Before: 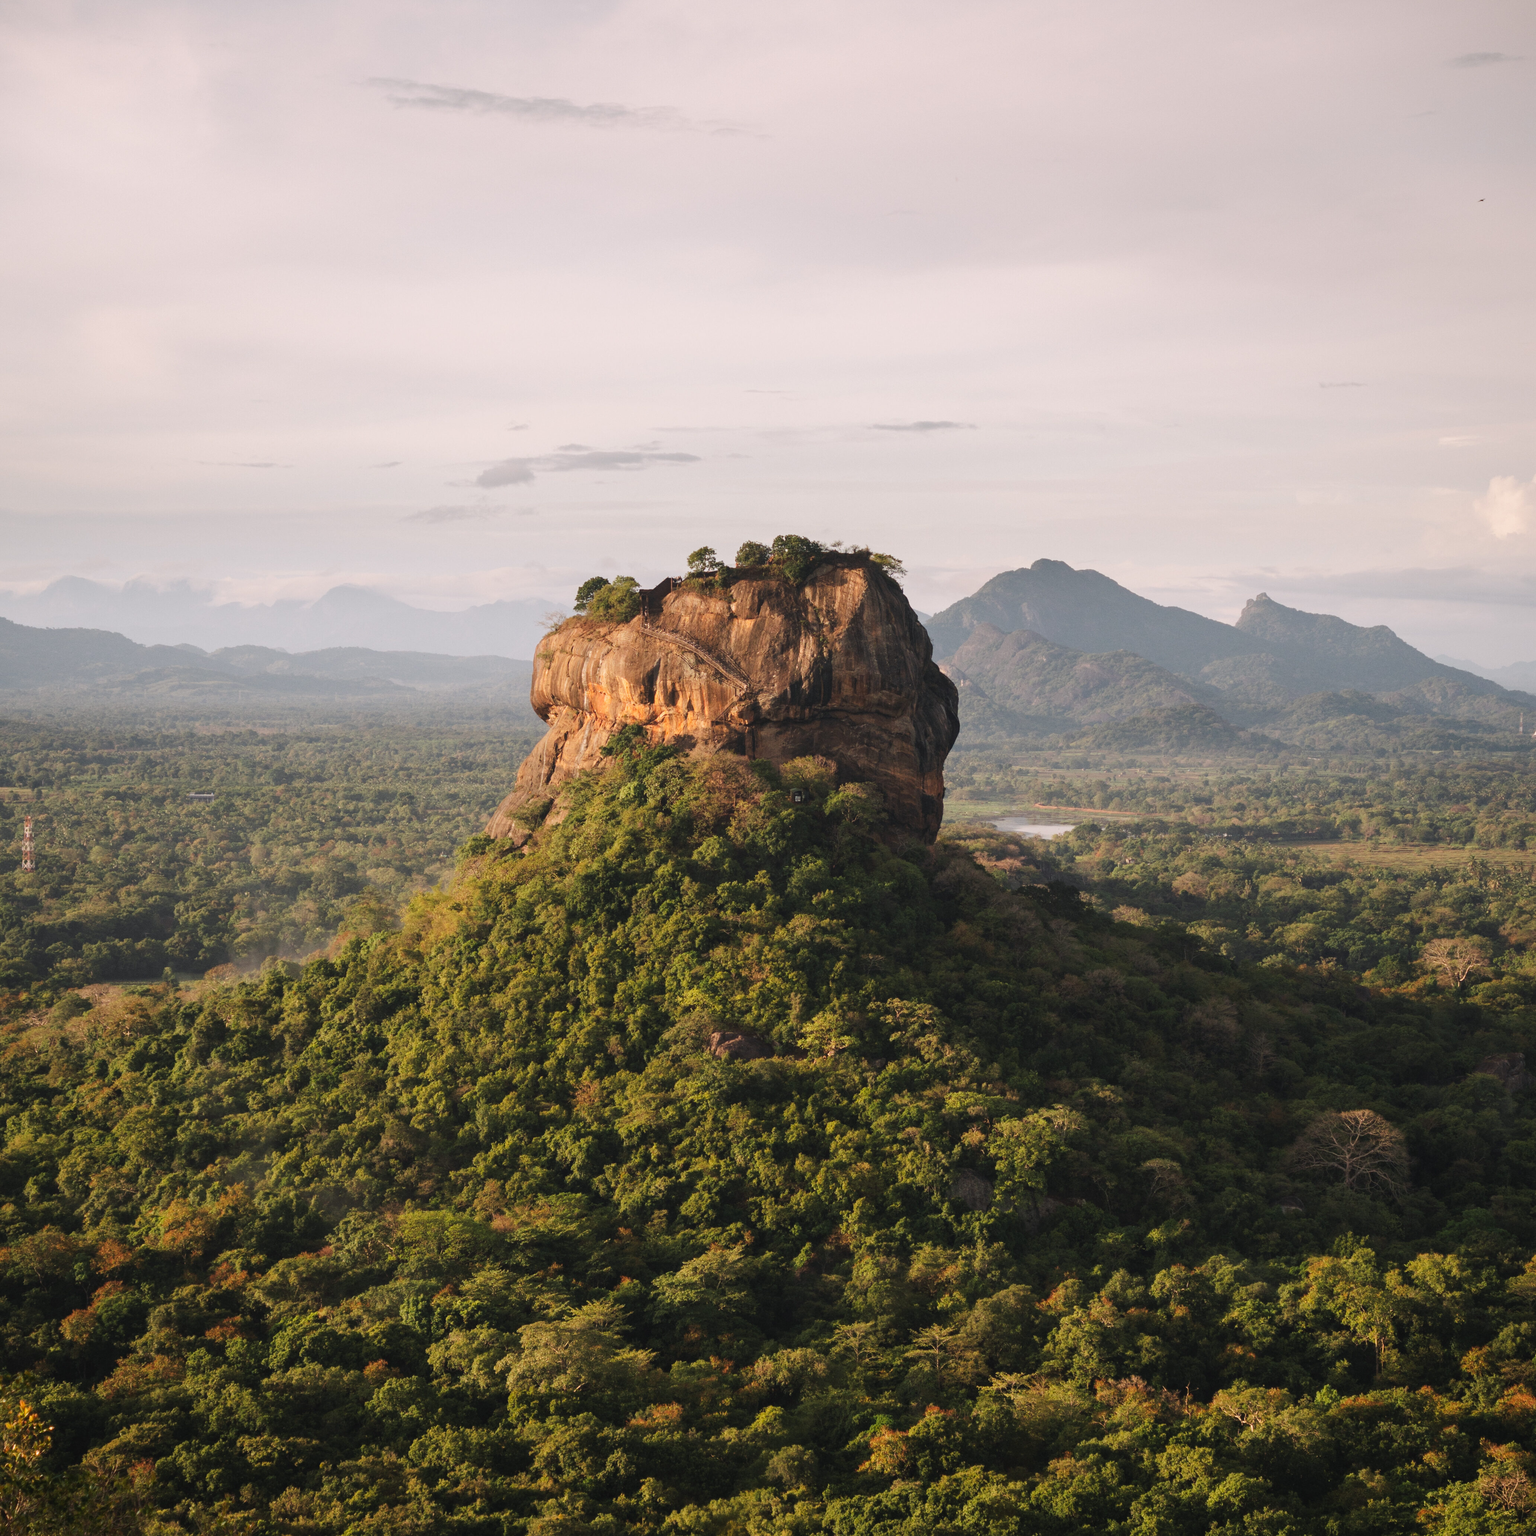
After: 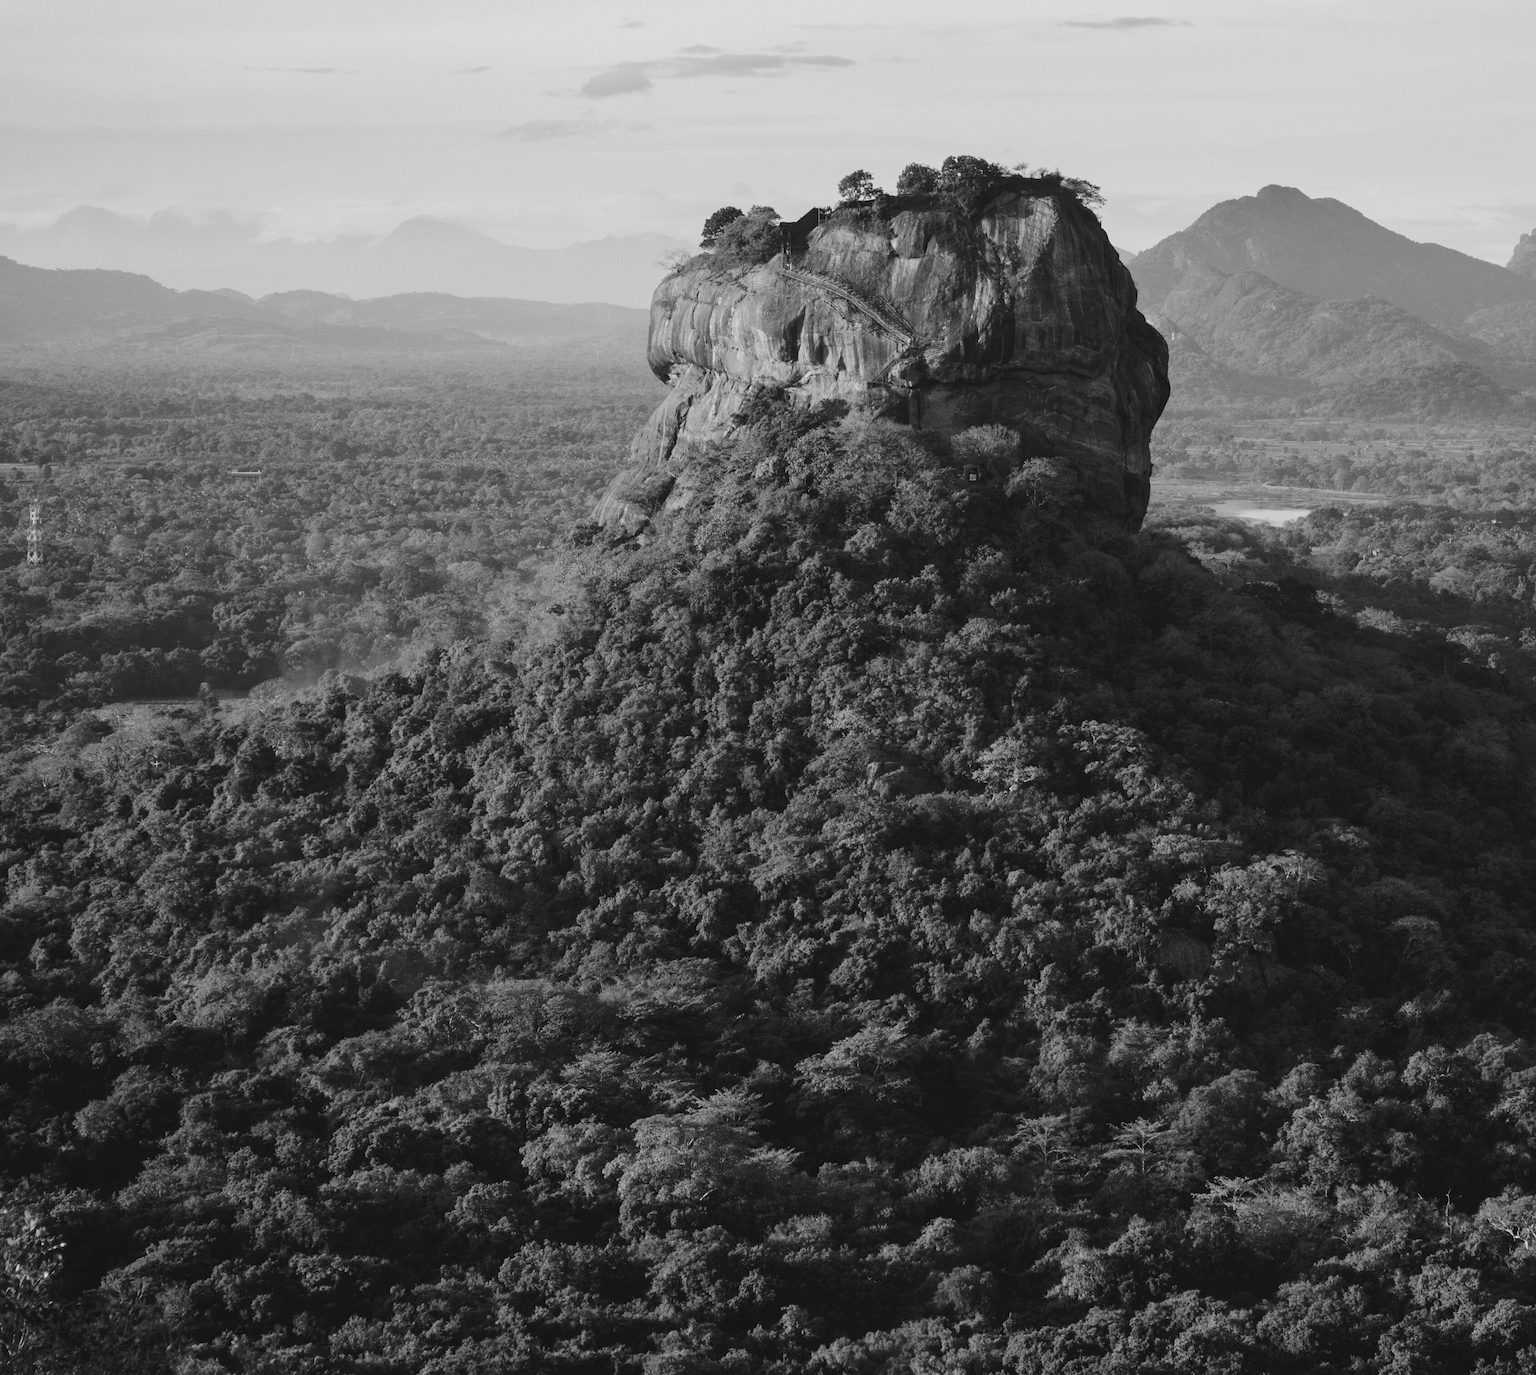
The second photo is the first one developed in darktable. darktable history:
crop: top 26.531%, right 17.959%
color calibration: output gray [0.28, 0.41, 0.31, 0], gray › normalize channels true, illuminant same as pipeline (D50), adaptation XYZ, x 0.346, y 0.359, gamut compression 0
tone curve: curves: ch0 [(0, 0) (0.003, 0.005) (0.011, 0.021) (0.025, 0.042) (0.044, 0.065) (0.069, 0.074) (0.1, 0.092) (0.136, 0.123) (0.177, 0.159) (0.224, 0.2) (0.277, 0.252) (0.335, 0.32) (0.399, 0.392) (0.468, 0.468) (0.543, 0.549) (0.623, 0.638) (0.709, 0.721) (0.801, 0.812) (0.898, 0.896) (1, 1)], preserve colors none
